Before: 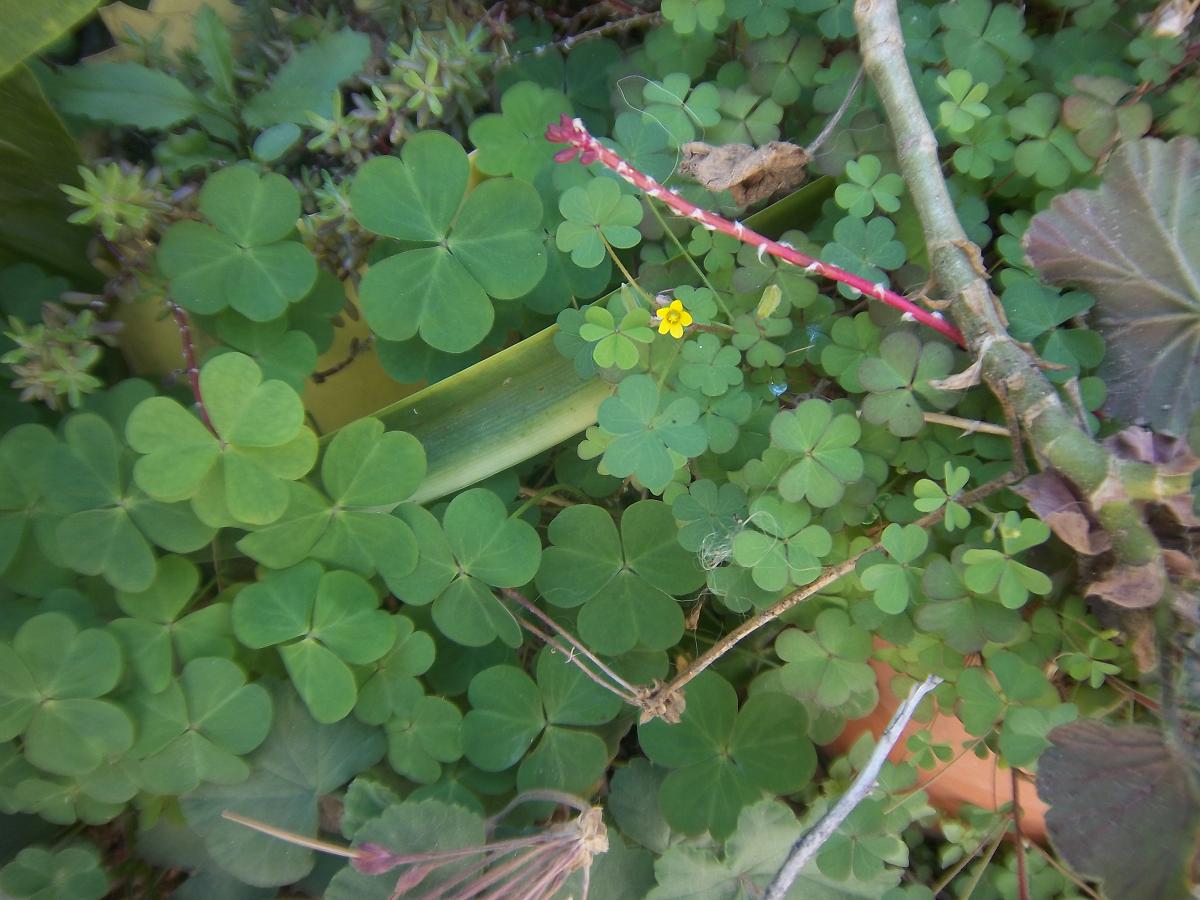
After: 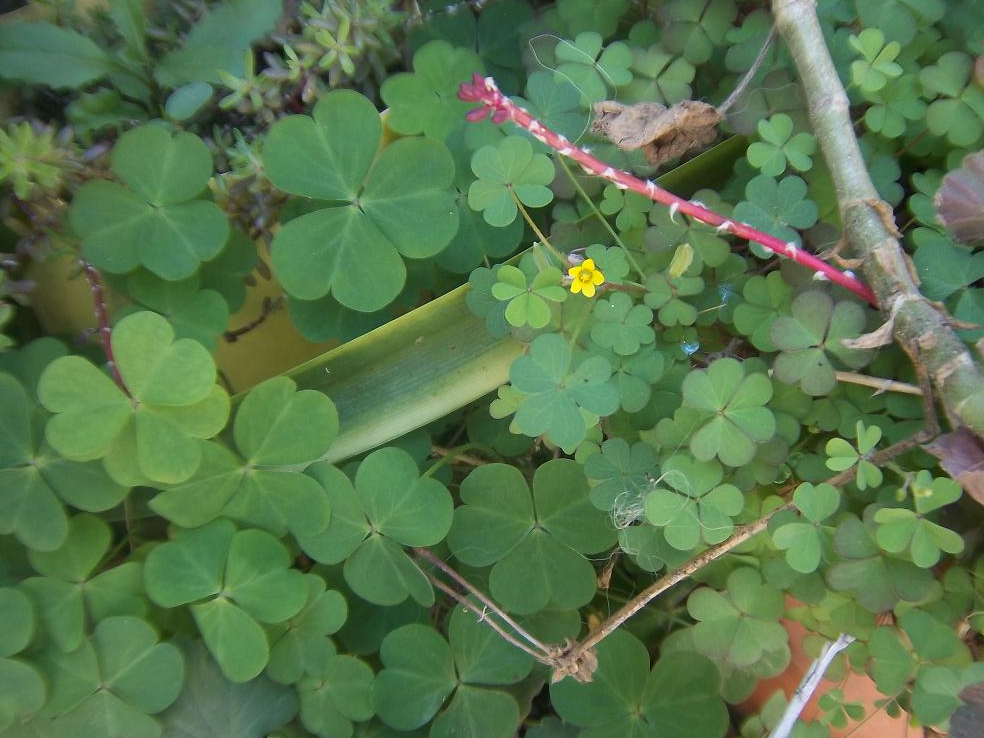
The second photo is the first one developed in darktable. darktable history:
crop and rotate: left 7.356%, top 4.653%, right 10.566%, bottom 13.237%
